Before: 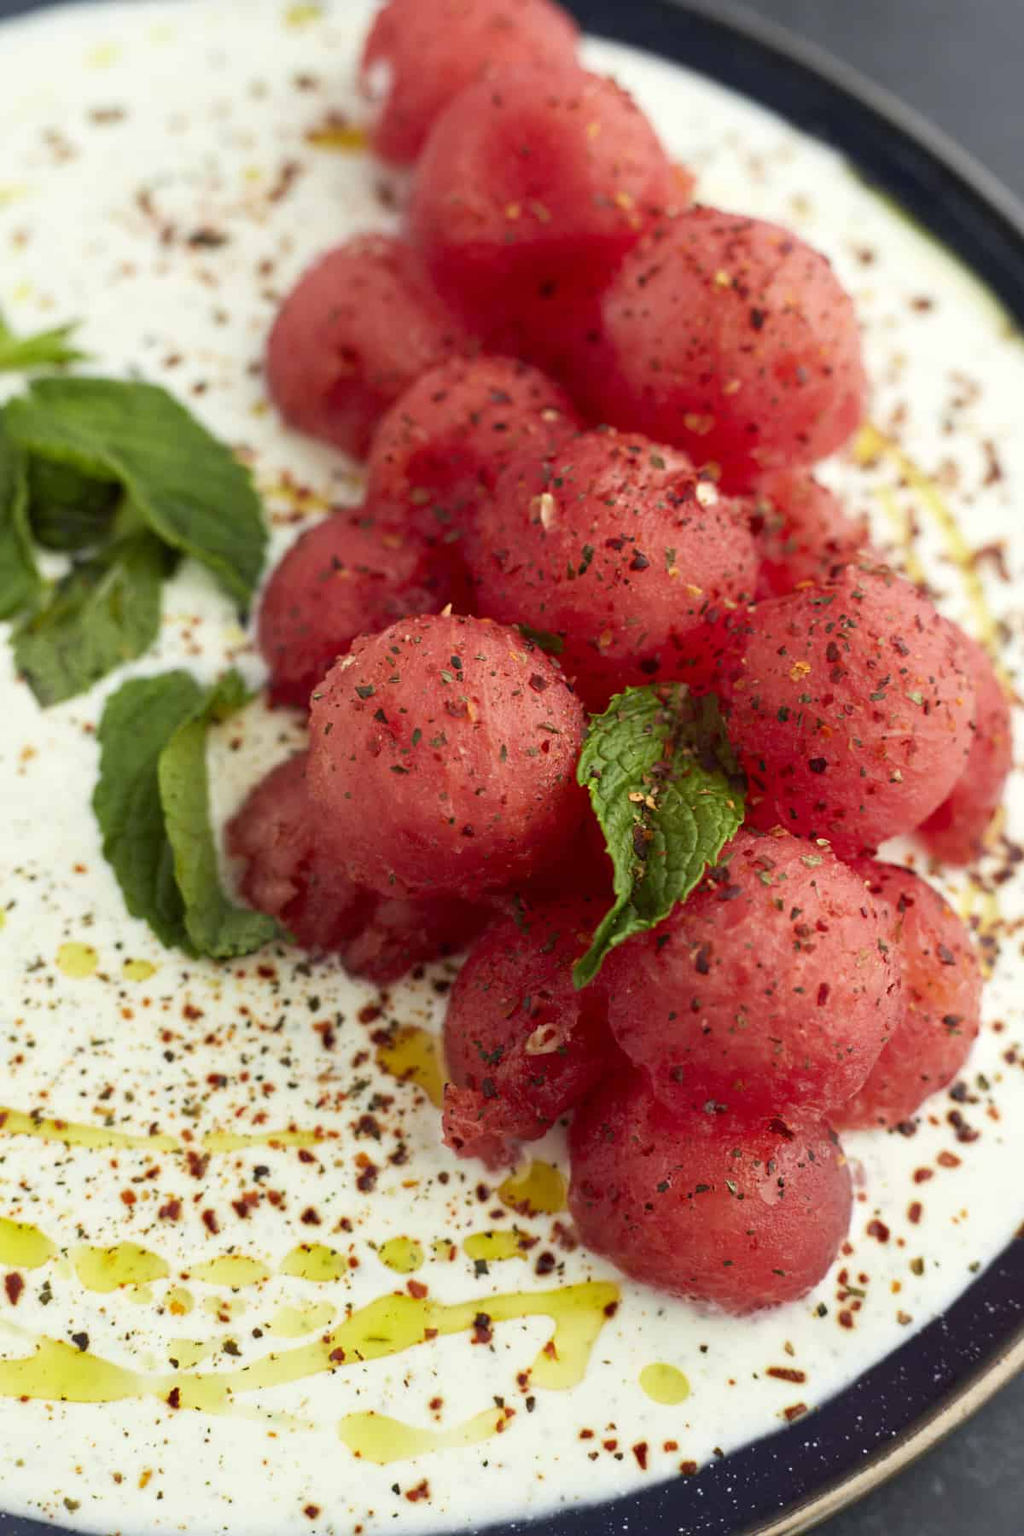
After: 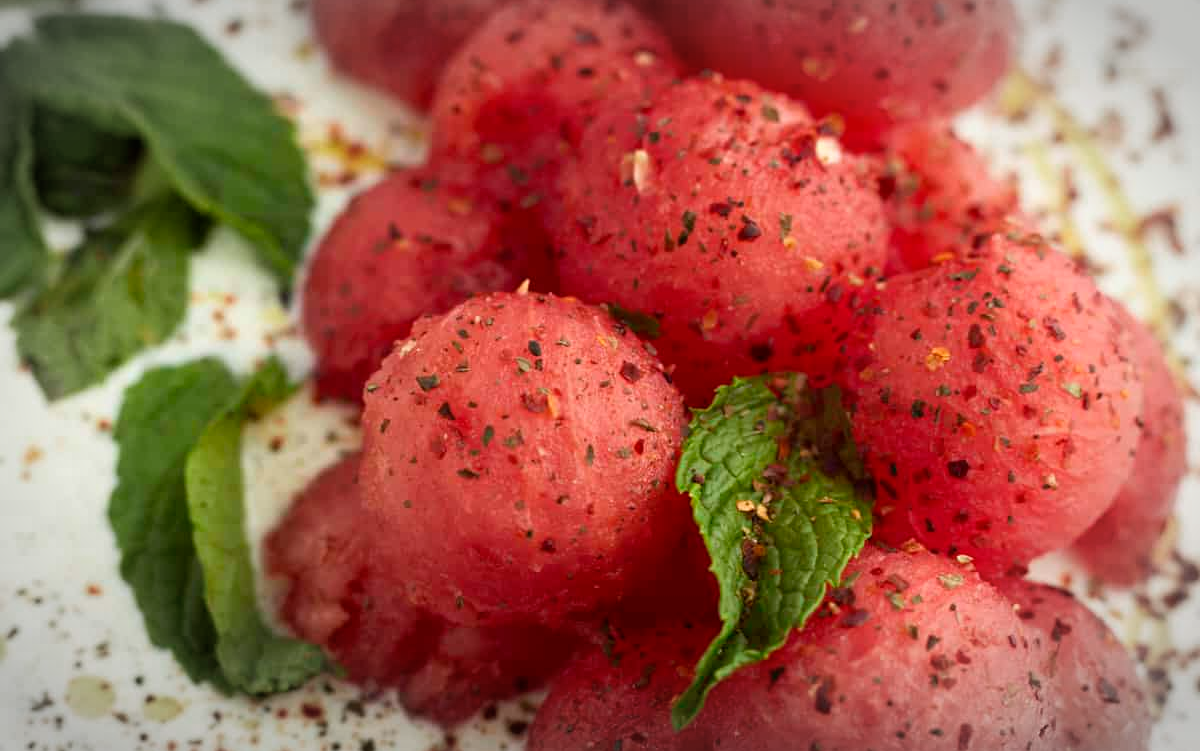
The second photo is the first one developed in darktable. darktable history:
crop and rotate: top 23.783%, bottom 34.47%
vignetting: brightness -0.452, saturation -0.687, automatic ratio true
tone equalizer: smoothing diameter 24.95%, edges refinement/feathering 9.73, preserve details guided filter
